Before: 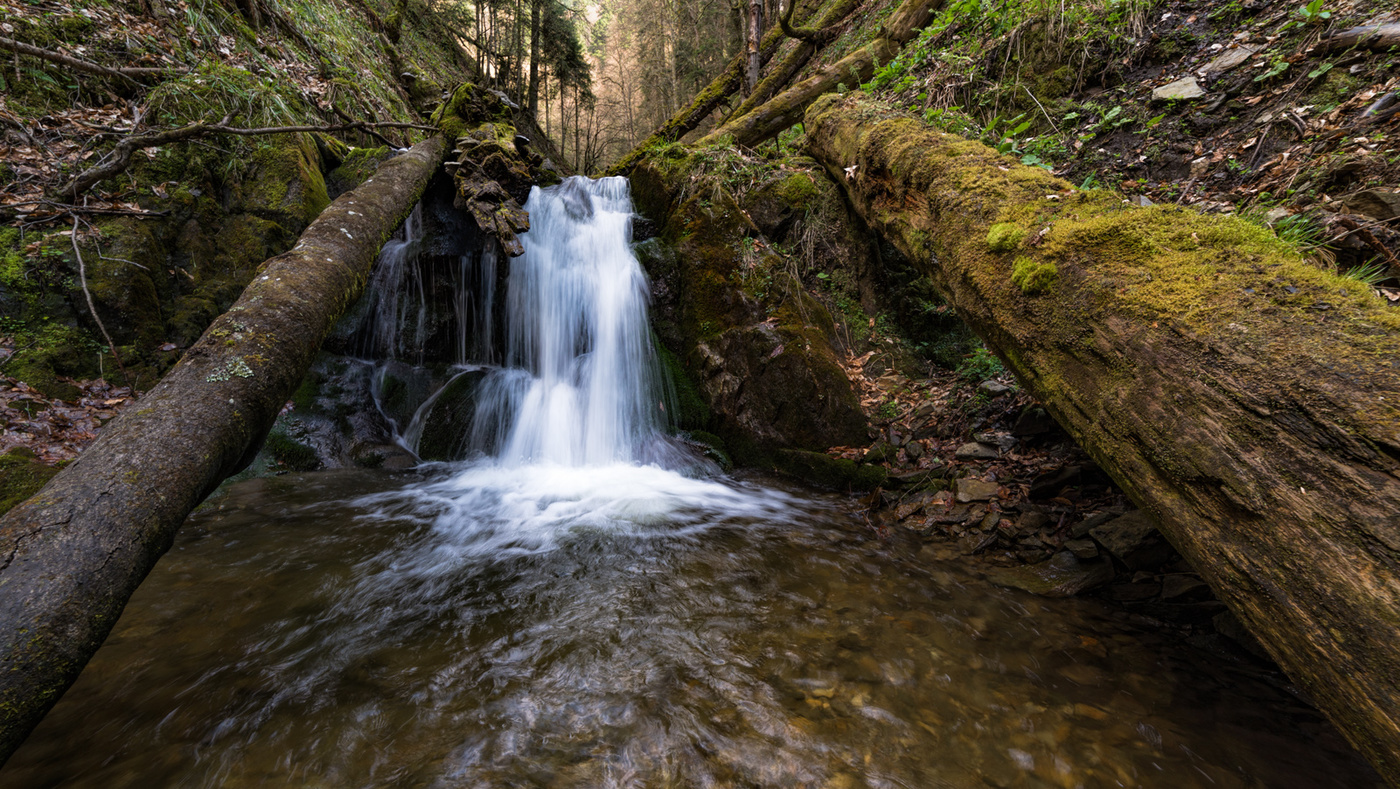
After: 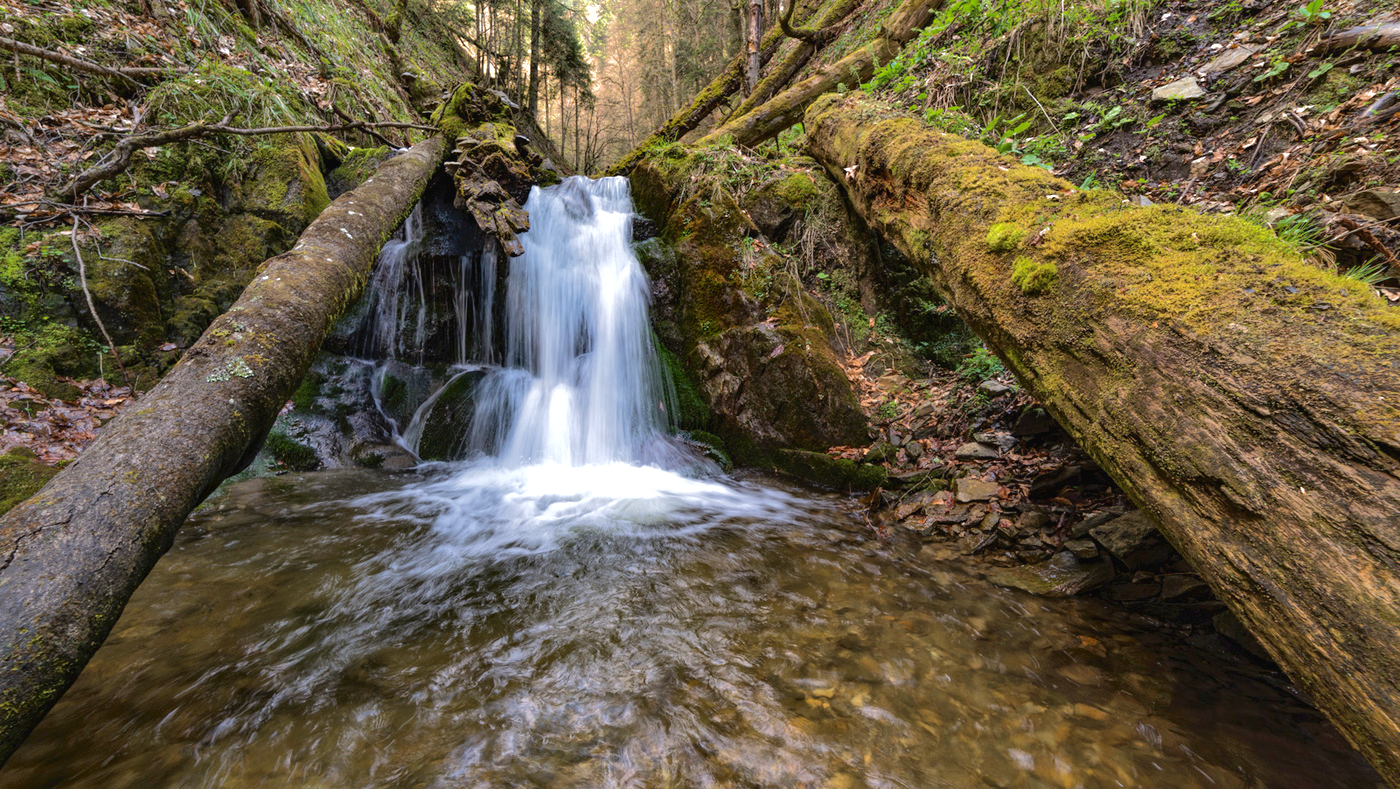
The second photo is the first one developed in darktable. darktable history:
tone equalizer: -8 EV 0.995 EV, -7 EV 1.02 EV, -6 EV 0.972 EV, -5 EV 1.03 EV, -4 EV 1 EV, -3 EV 0.762 EV, -2 EV 0.478 EV, -1 EV 0.252 EV
exposure: black level correction 0, exposure 0.302 EV, compensate highlight preservation false
tone curve: curves: ch0 [(0, 0) (0.003, 0.012) (0.011, 0.014) (0.025, 0.02) (0.044, 0.034) (0.069, 0.047) (0.1, 0.063) (0.136, 0.086) (0.177, 0.131) (0.224, 0.183) (0.277, 0.243) (0.335, 0.317) (0.399, 0.403) (0.468, 0.488) (0.543, 0.573) (0.623, 0.649) (0.709, 0.718) (0.801, 0.795) (0.898, 0.872) (1, 1)], color space Lab, independent channels, preserve colors none
shadows and highlights: on, module defaults
